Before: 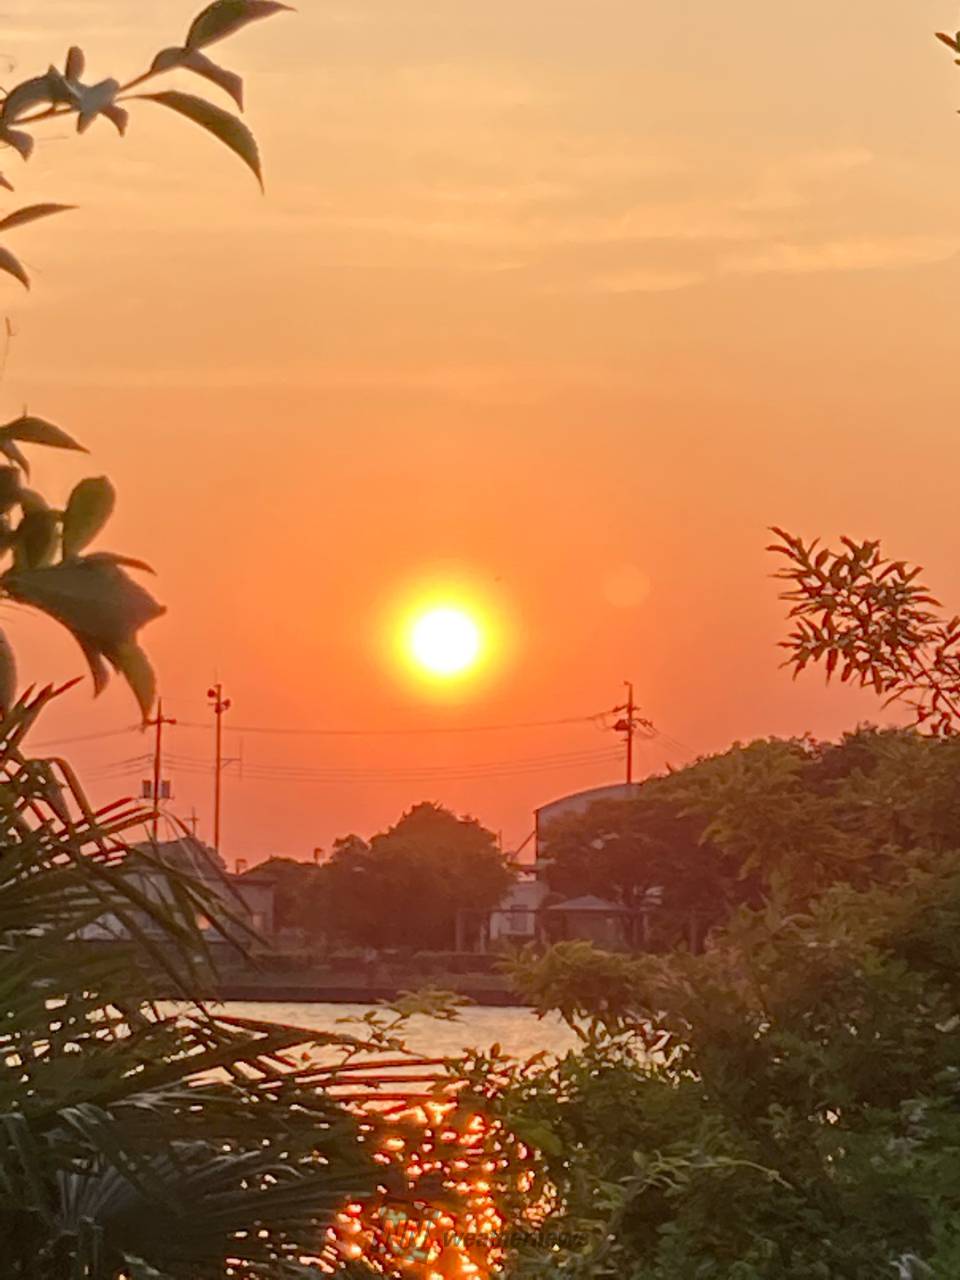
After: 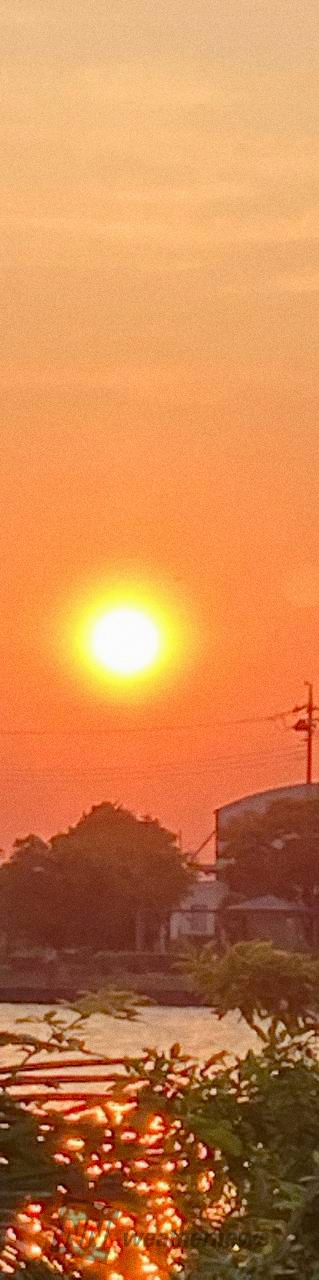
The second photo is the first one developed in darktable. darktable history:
crop: left 33.36%, right 33.36%
grain: coarseness 0.09 ISO
tone equalizer: -7 EV 0.18 EV, -6 EV 0.12 EV, -5 EV 0.08 EV, -4 EV 0.04 EV, -2 EV -0.02 EV, -1 EV -0.04 EV, +0 EV -0.06 EV, luminance estimator HSV value / RGB max
